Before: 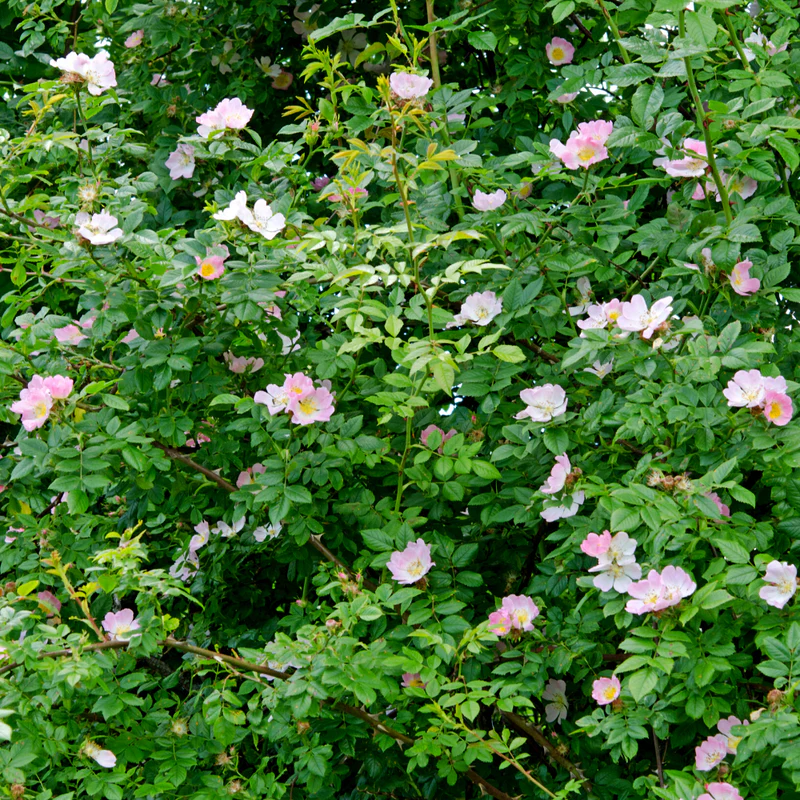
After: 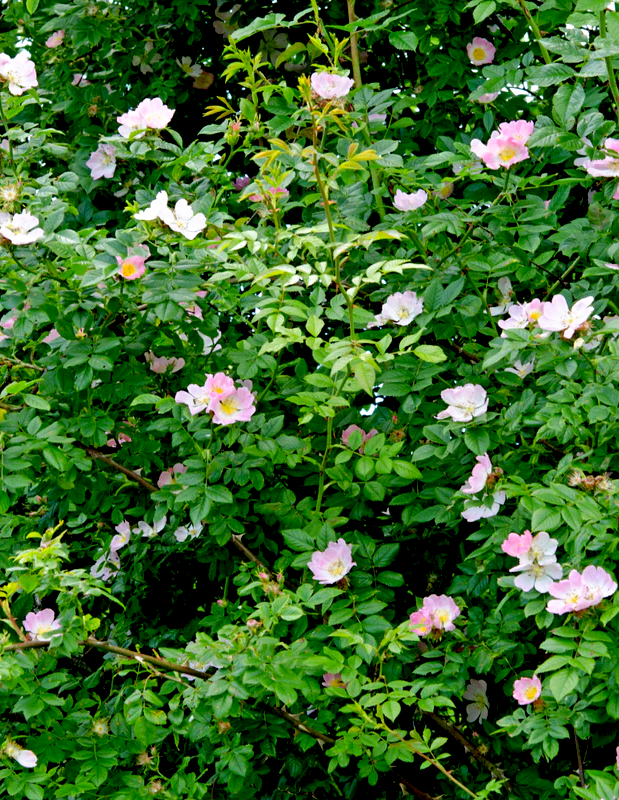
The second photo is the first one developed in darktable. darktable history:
base curve: curves: ch0 [(0.017, 0) (0.425, 0.441) (0.844, 0.933) (1, 1)], preserve colors none
crop: left 9.88%, right 12.664%
